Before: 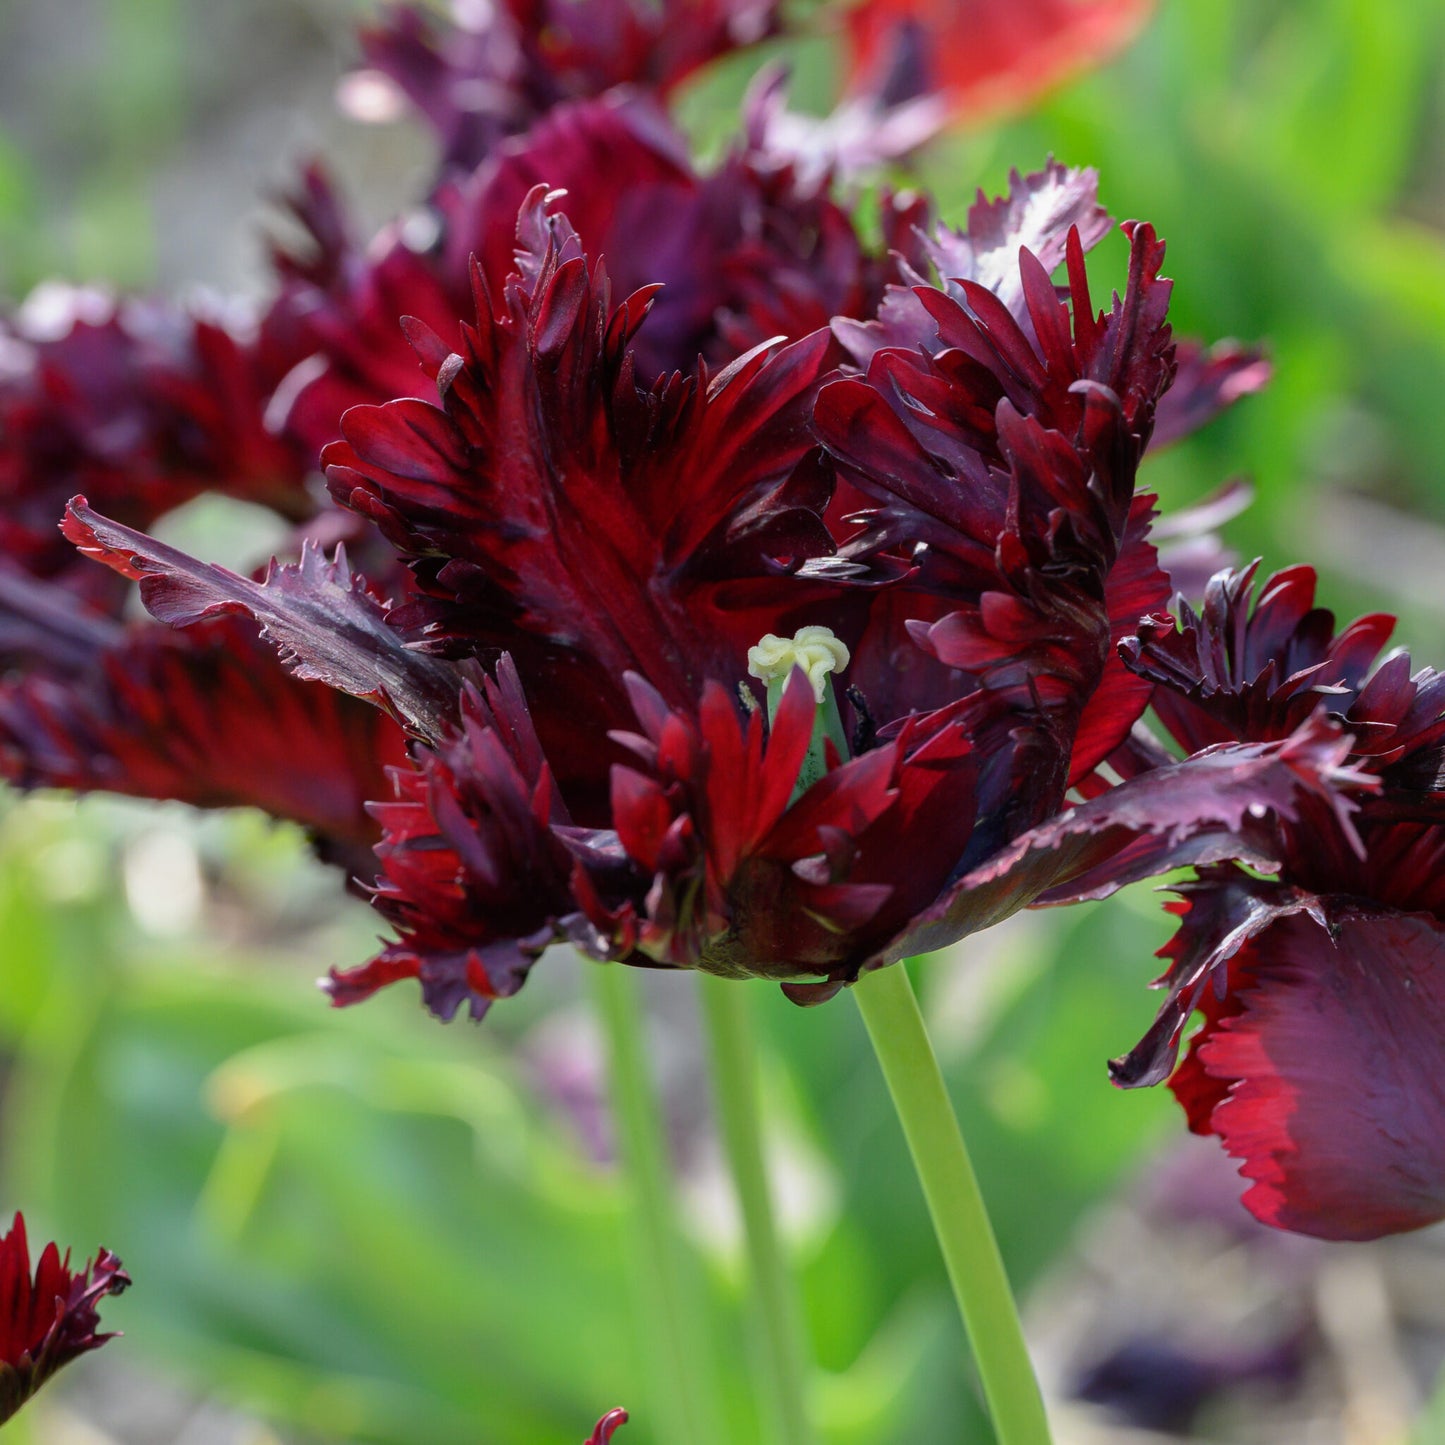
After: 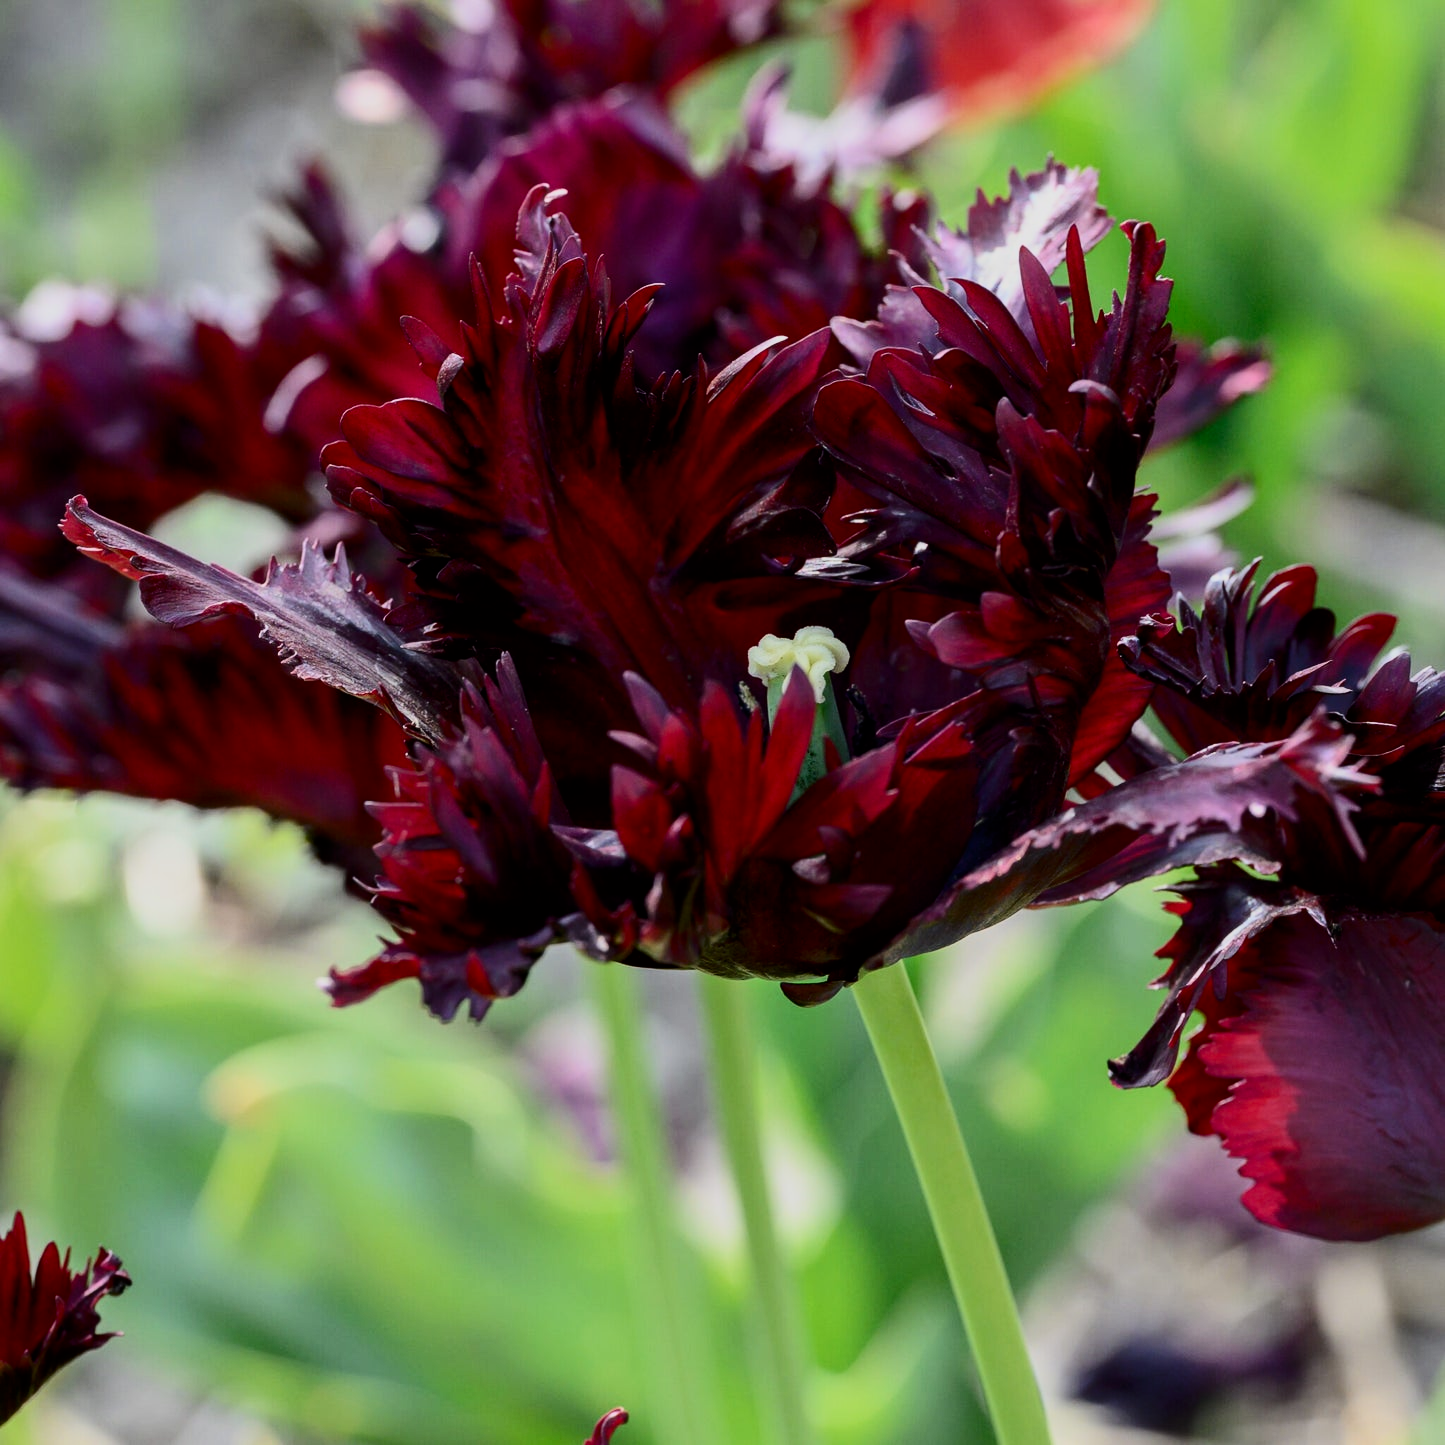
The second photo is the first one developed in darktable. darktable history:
contrast brightness saturation: contrast 0.28
filmic rgb: black relative exposure -7.48 EV, white relative exposure 4.83 EV, hardness 3.4, color science v6 (2022)
